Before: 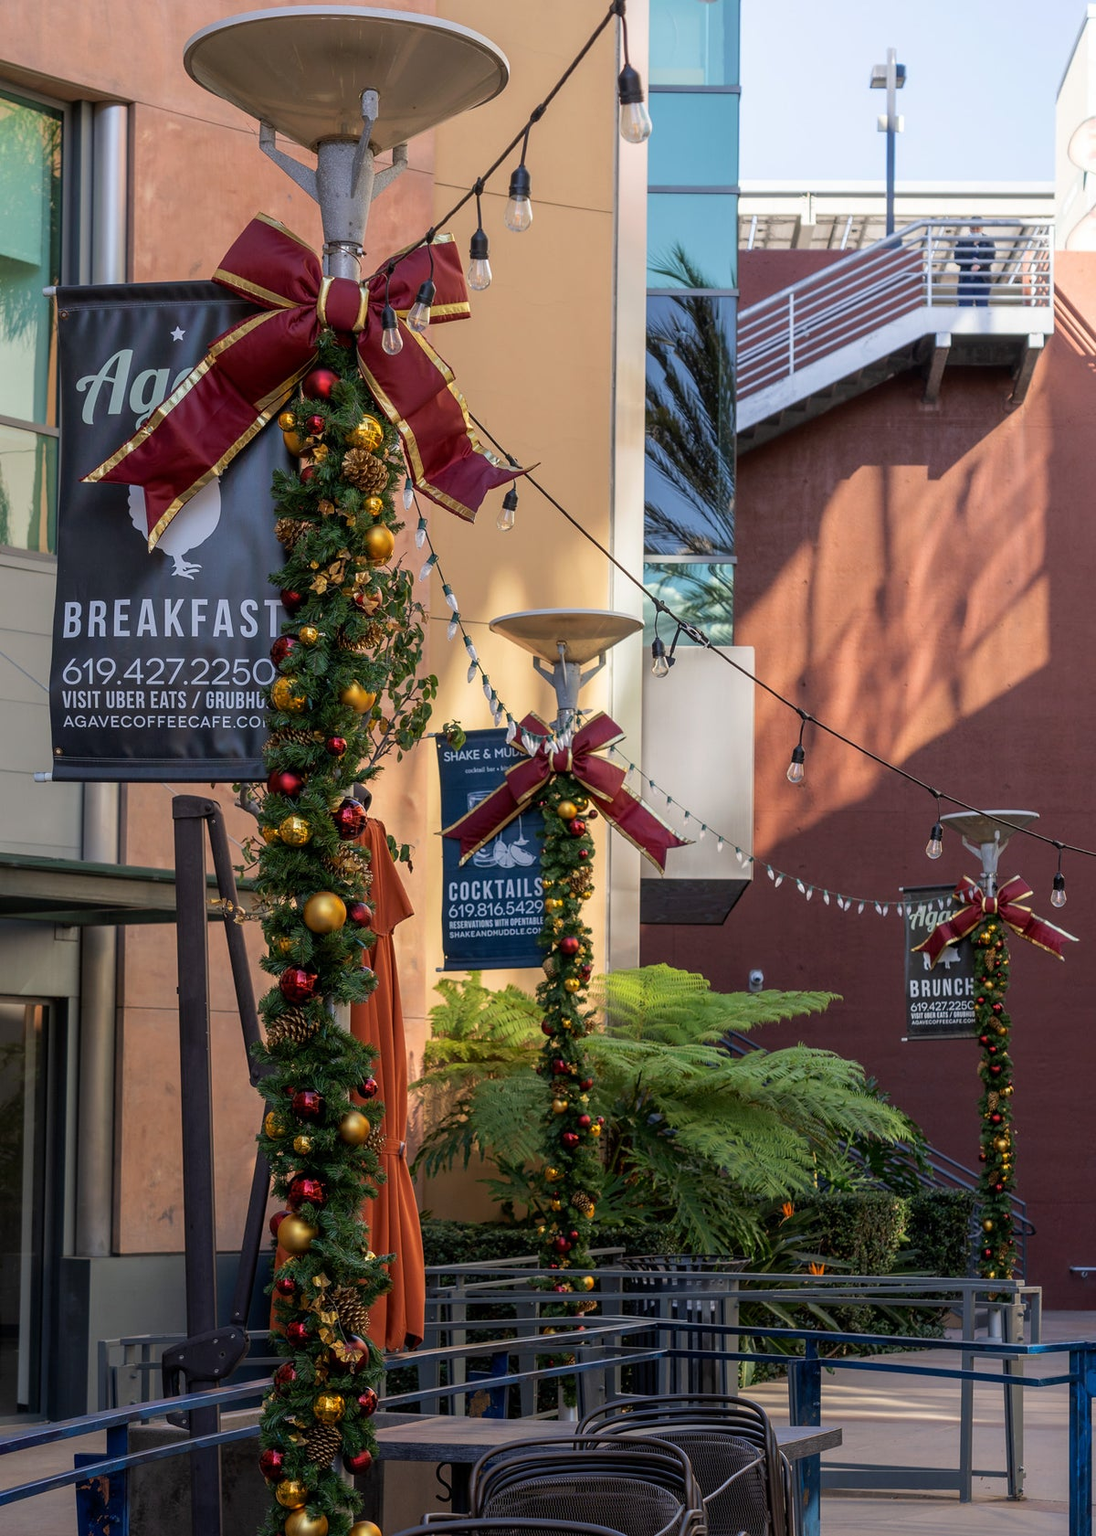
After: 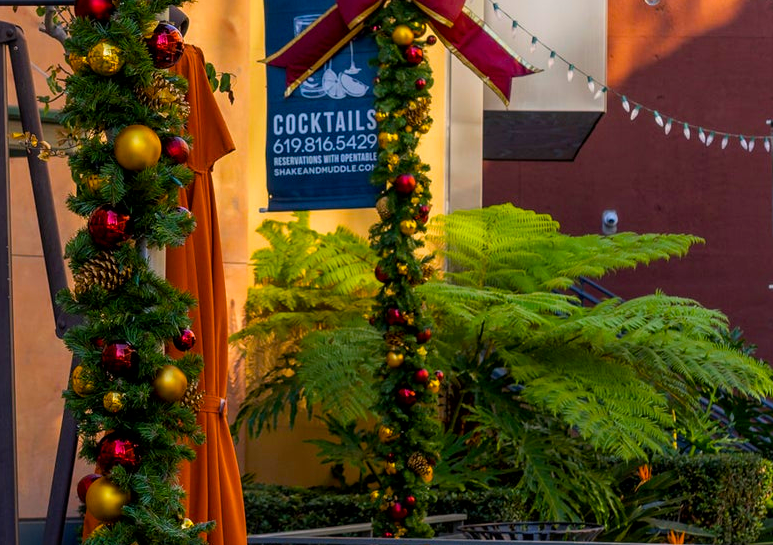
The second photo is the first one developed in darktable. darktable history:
color balance rgb: linear chroma grading › global chroma 18.909%, perceptual saturation grading › global saturation 25.843%, global vibrance 25.554%
crop: left 18.227%, top 50.656%, right 17.28%, bottom 16.866%
local contrast: mode bilateral grid, contrast 21, coarseness 51, detail 119%, midtone range 0.2
